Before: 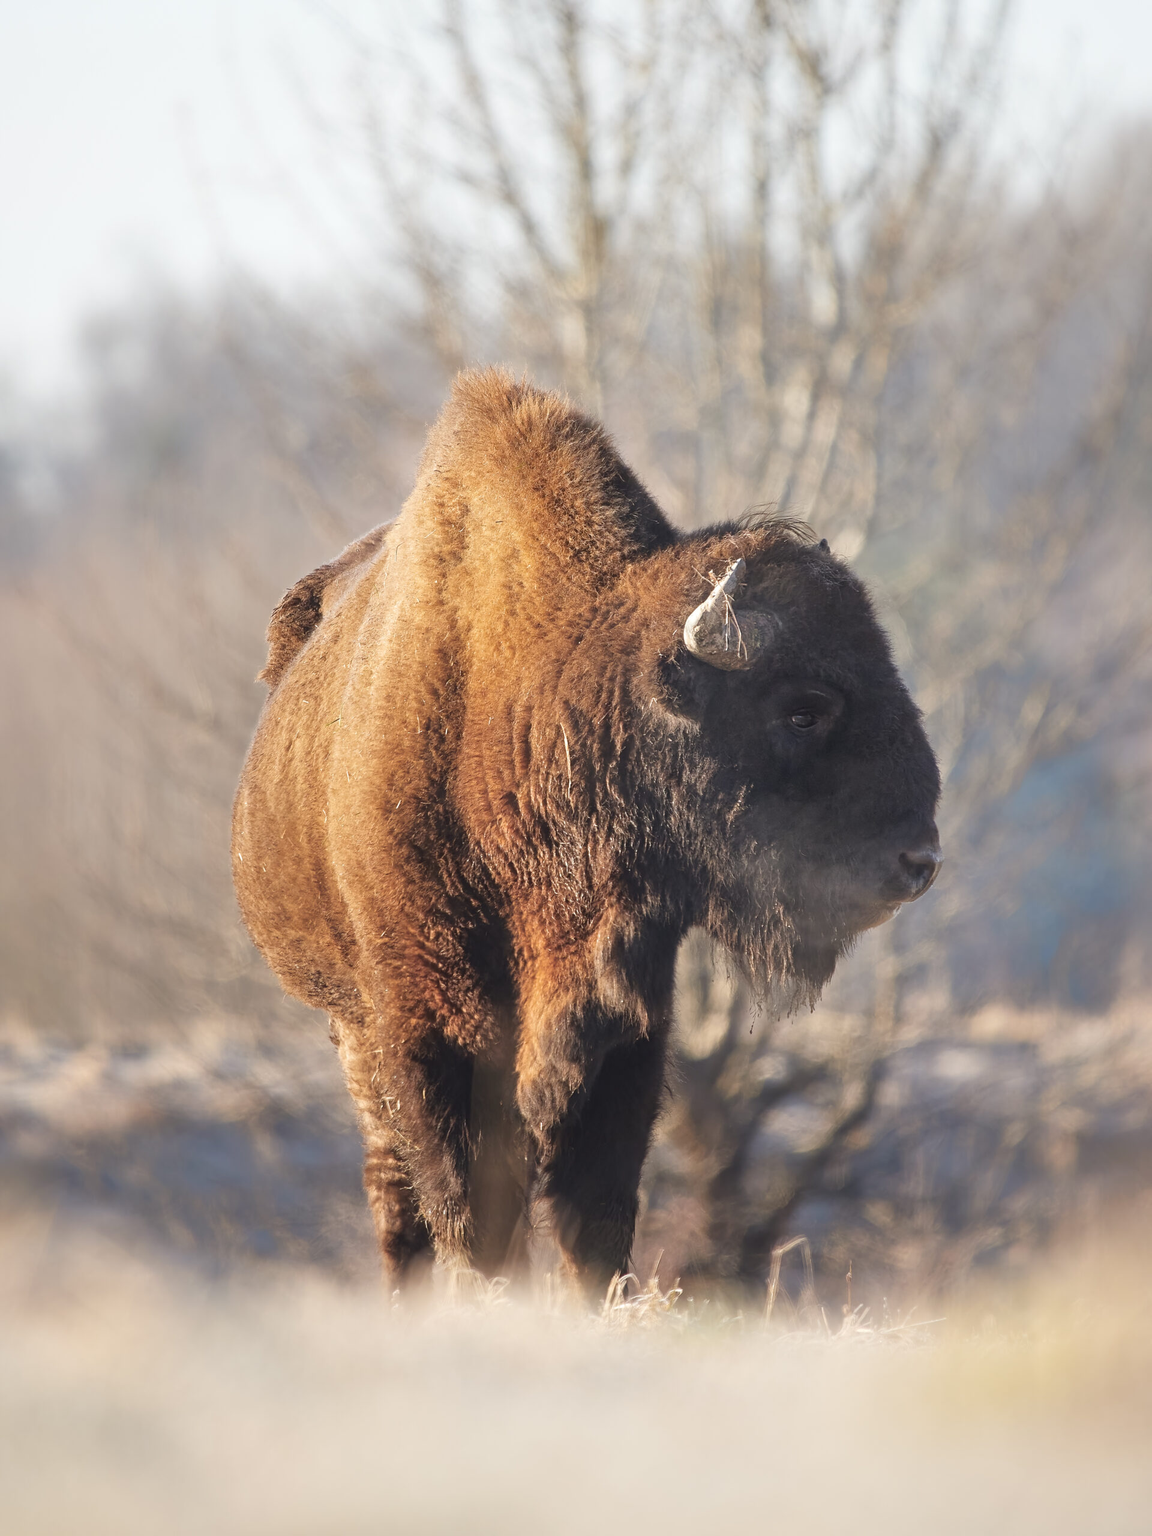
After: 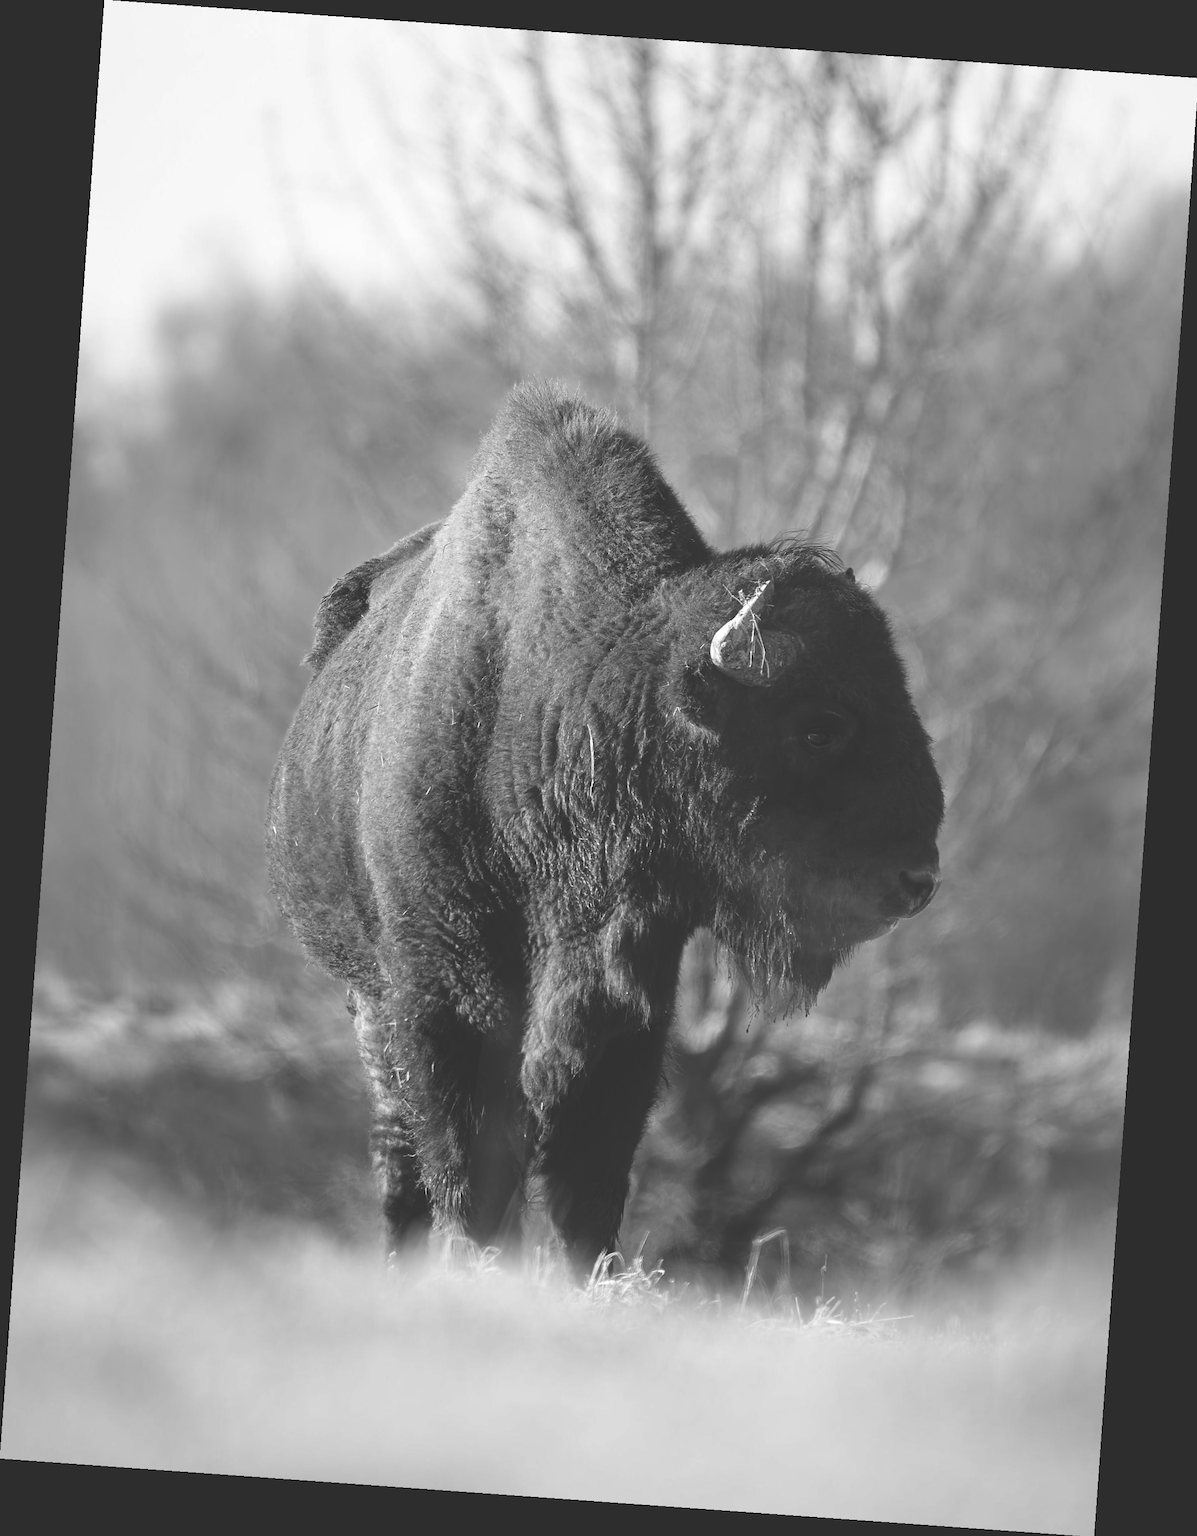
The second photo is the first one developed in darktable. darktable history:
rgb curve: curves: ch0 [(0, 0.186) (0.314, 0.284) (0.576, 0.466) (0.805, 0.691) (0.936, 0.886)]; ch1 [(0, 0.186) (0.314, 0.284) (0.581, 0.534) (0.771, 0.746) (0.936, 0.958)]; ch2 [(0, 0.216) (0.275, 0.39) (1, 1)], mode RGB, independent channels, compensate middle gray true, preserve colors none
rotate and perspective: rotation 4.1°, automatic cropping off
monochrome: a 32, b 64, size 2.3, highlights 1
